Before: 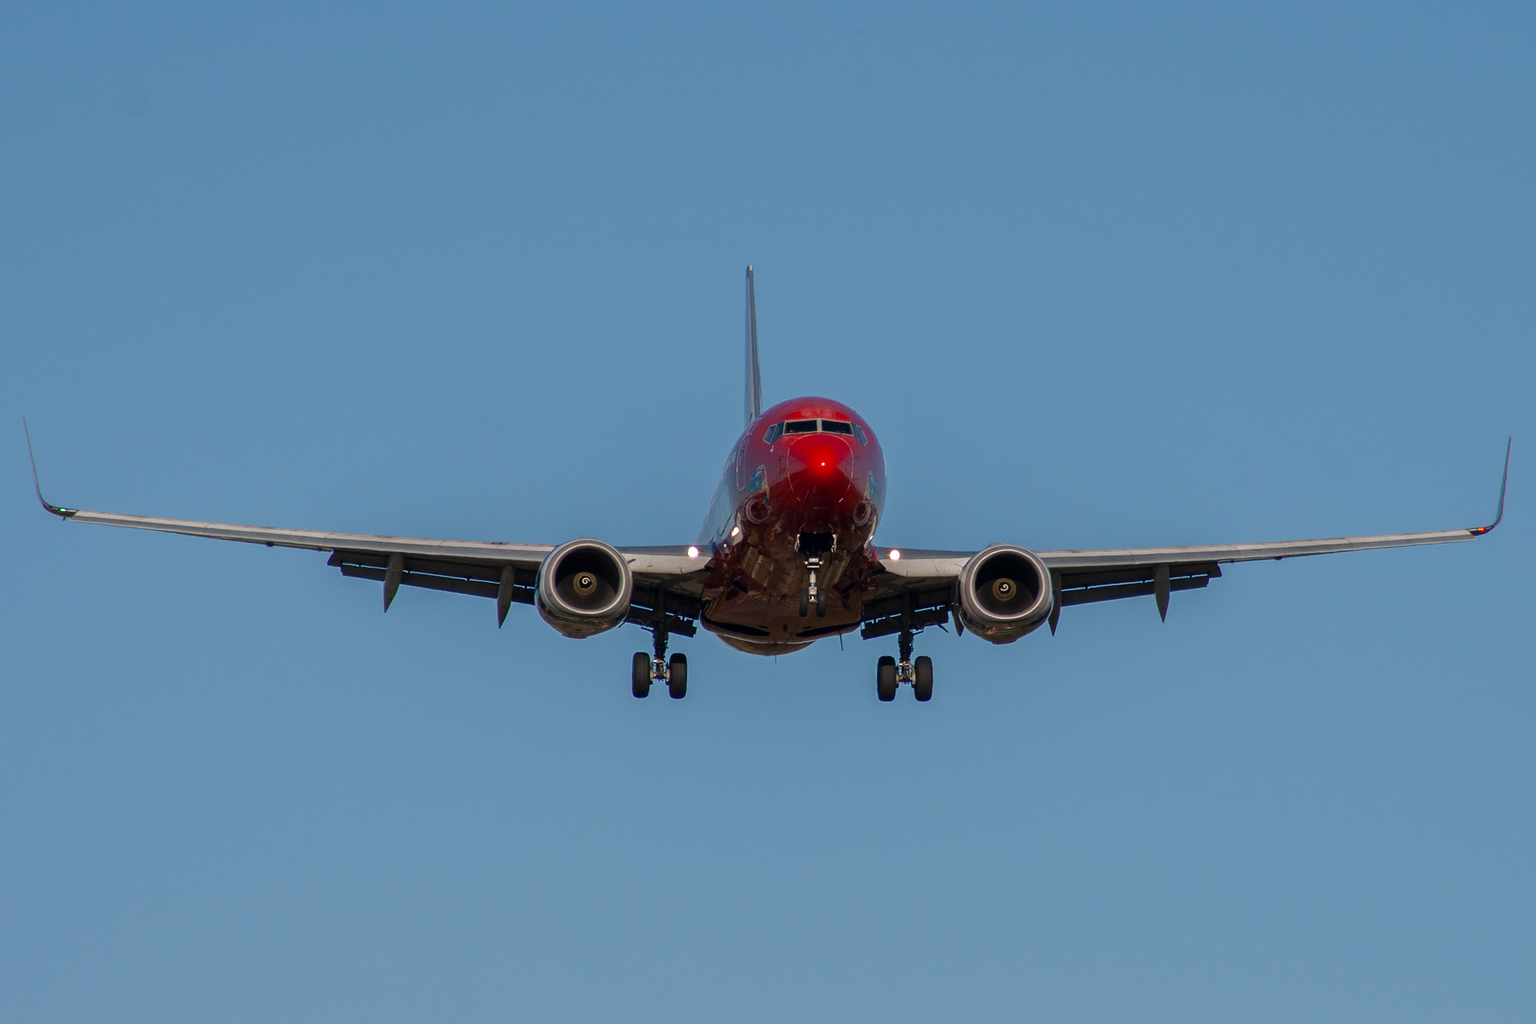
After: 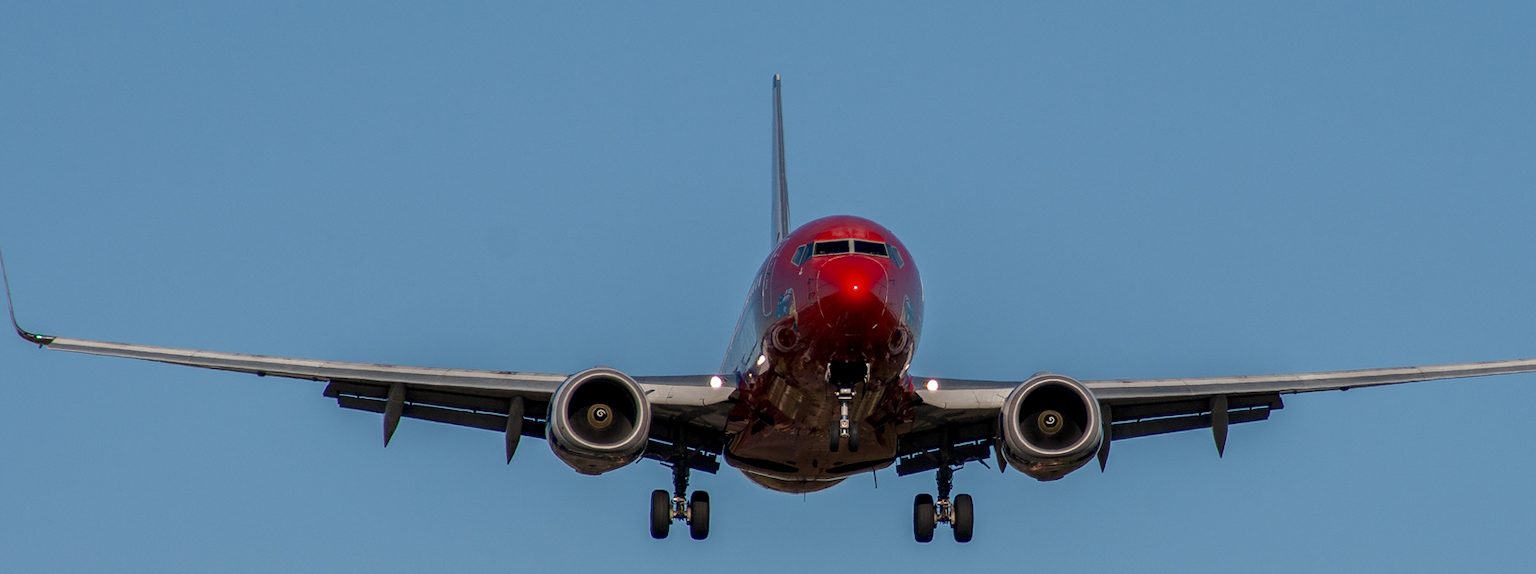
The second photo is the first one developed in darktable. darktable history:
local contrast: on, module defaults
crop: left 1.744%, top 19.225%, right 5.069%, bottom 28.357%
